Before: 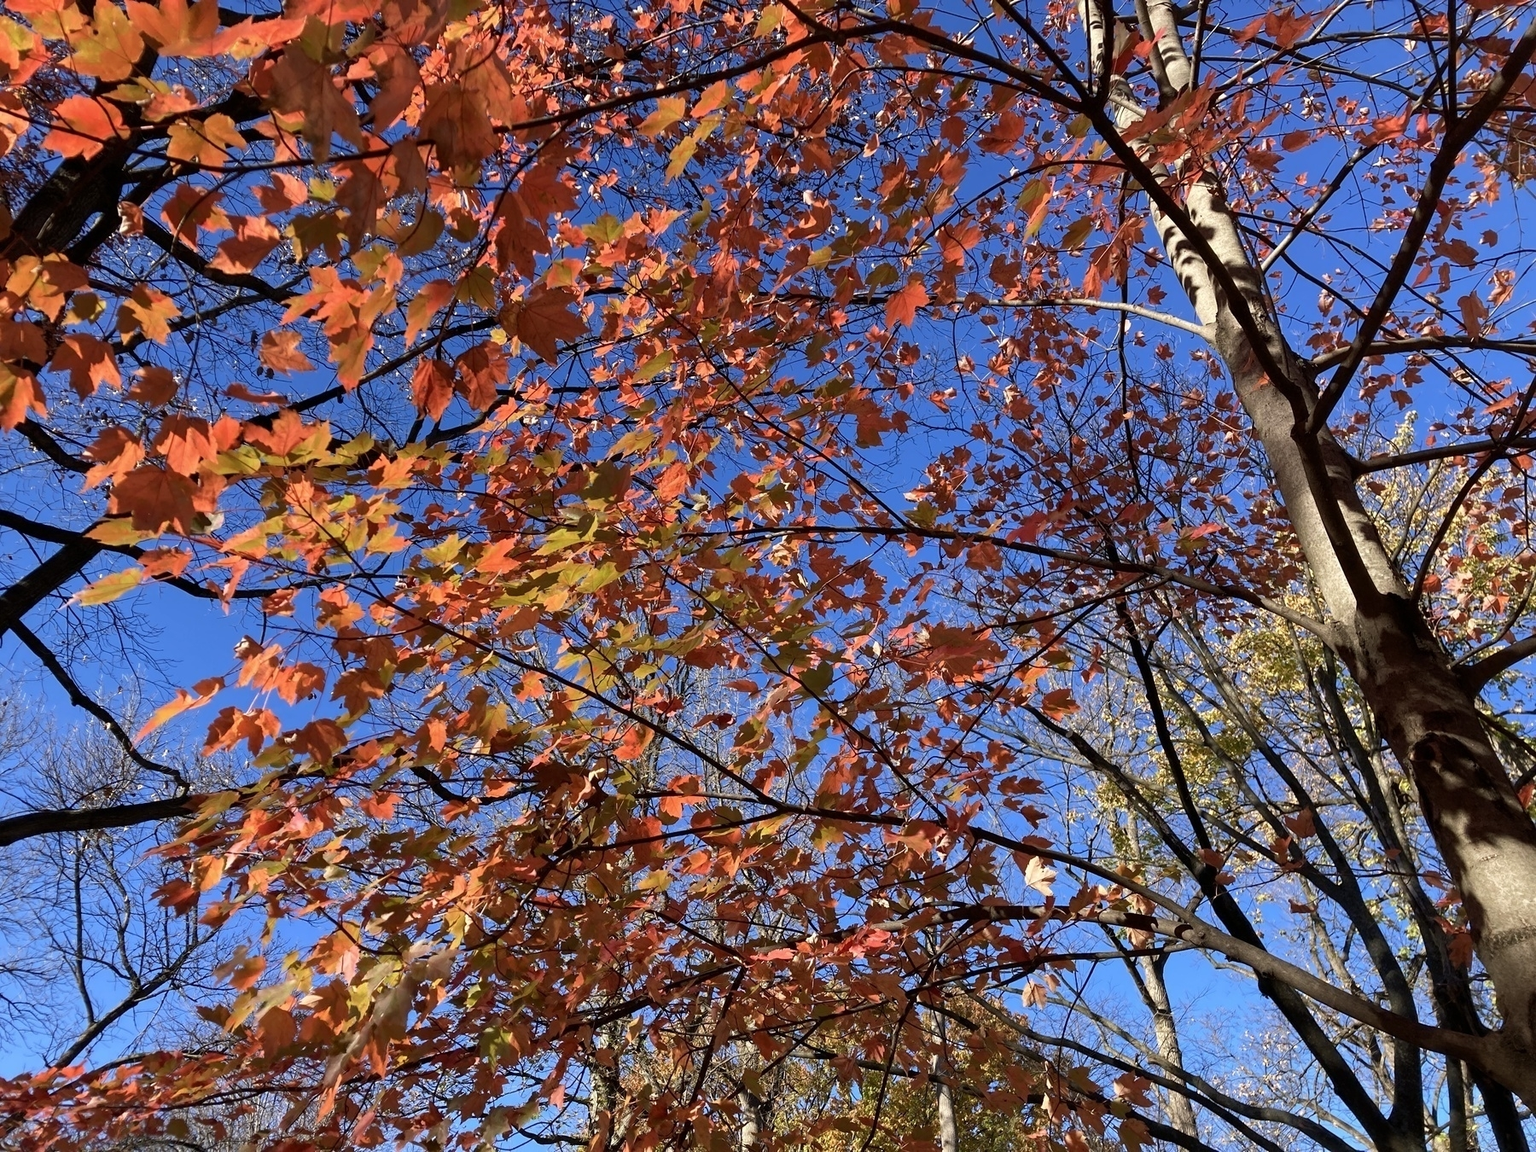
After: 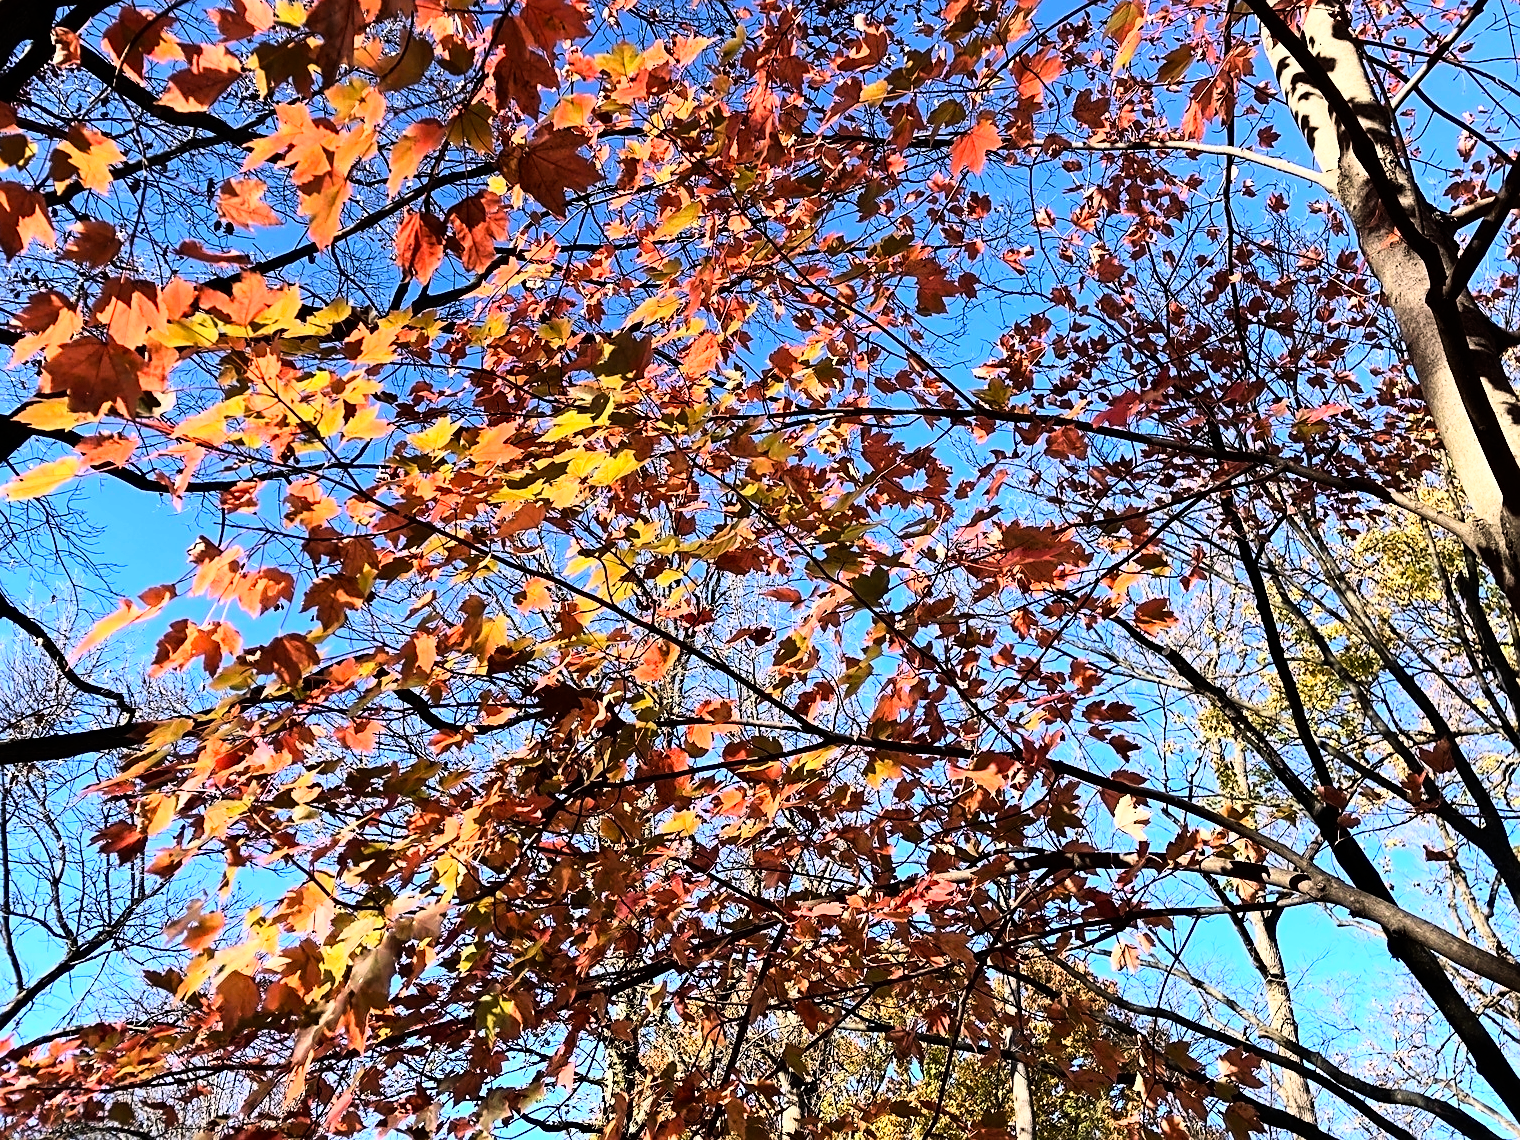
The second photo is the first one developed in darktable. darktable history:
sharpen: on, module defaults
rgb curve: curves: ch0 [(0, 0) (0.21, 0.15) (0.24, 0.21) (0.5, 0.75) (0.75, 0.96) (0.89, 0.99) (1, 1)]; ch1 [(0, 0.02) (0.21, 0.13) (0.25, 0.2) (0.5, 0.67) (0.75, 0.9) (0.89, 0.97) (1, 1)]; ch2 [(0, 0.02) (0.21, 0.13) (0.25, 0.2) (0.5, 0.67) (0.75, 0.9) (0.89, 0.97) (1, 1)], compensate middle gray true
crop and rotate: left 4.842%, top 15.51%, right 10.668%
